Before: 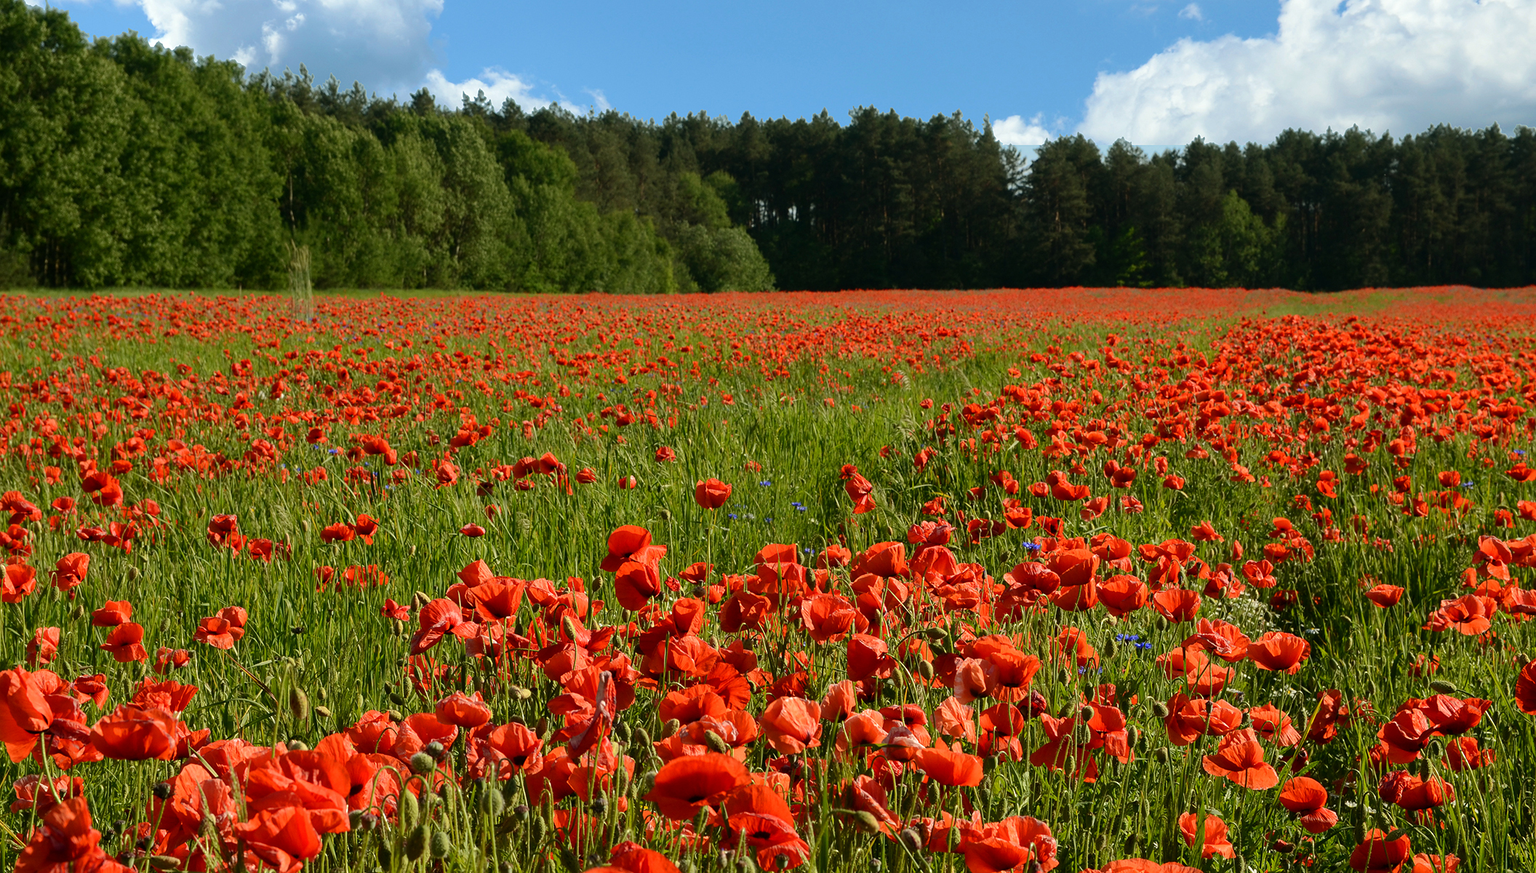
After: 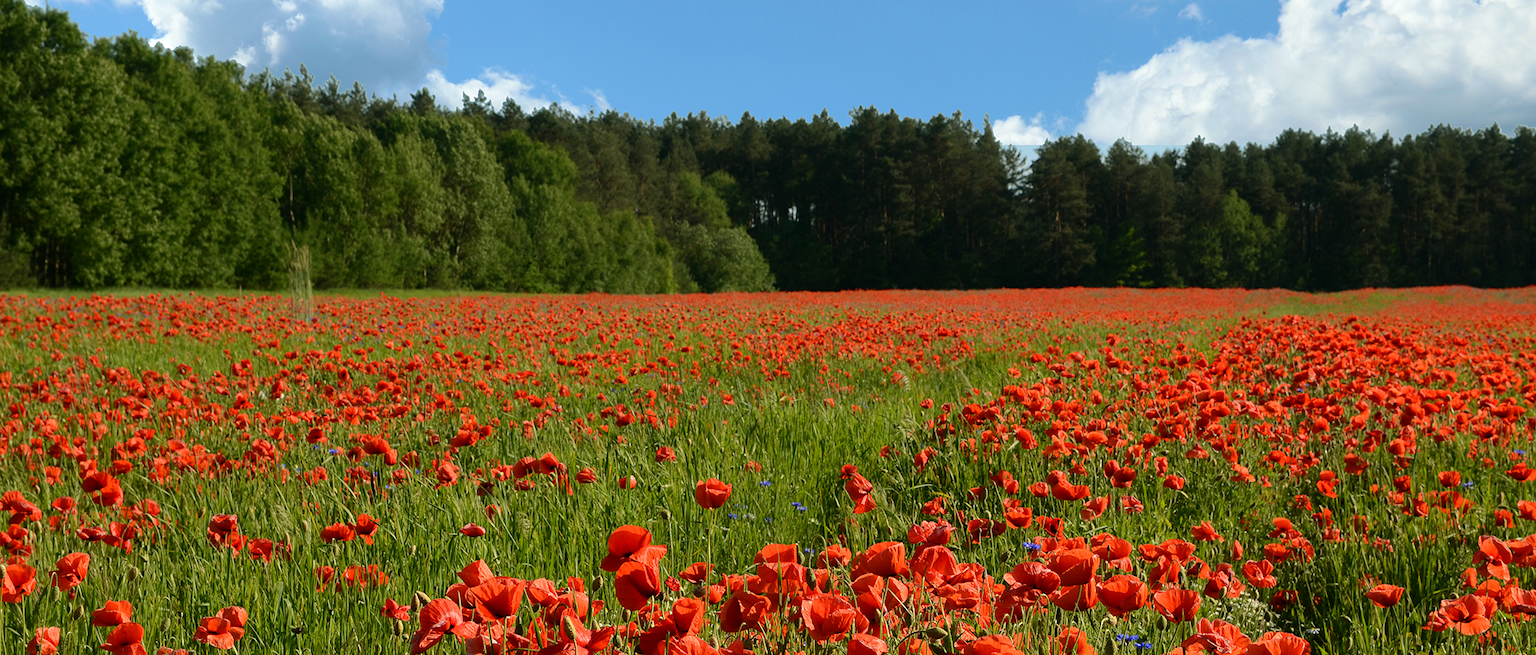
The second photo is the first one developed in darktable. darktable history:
crop: bottom 24.85%
